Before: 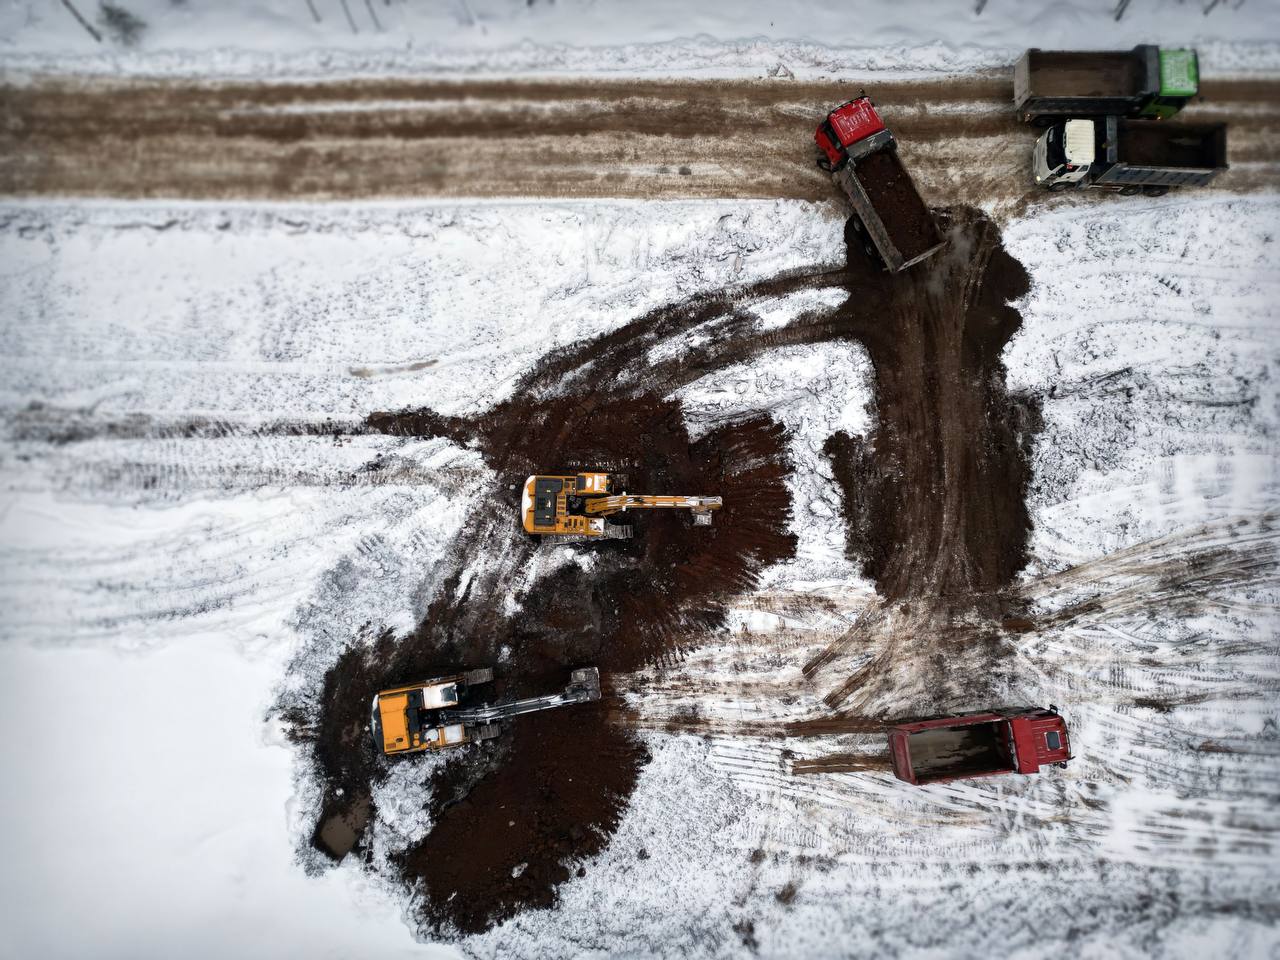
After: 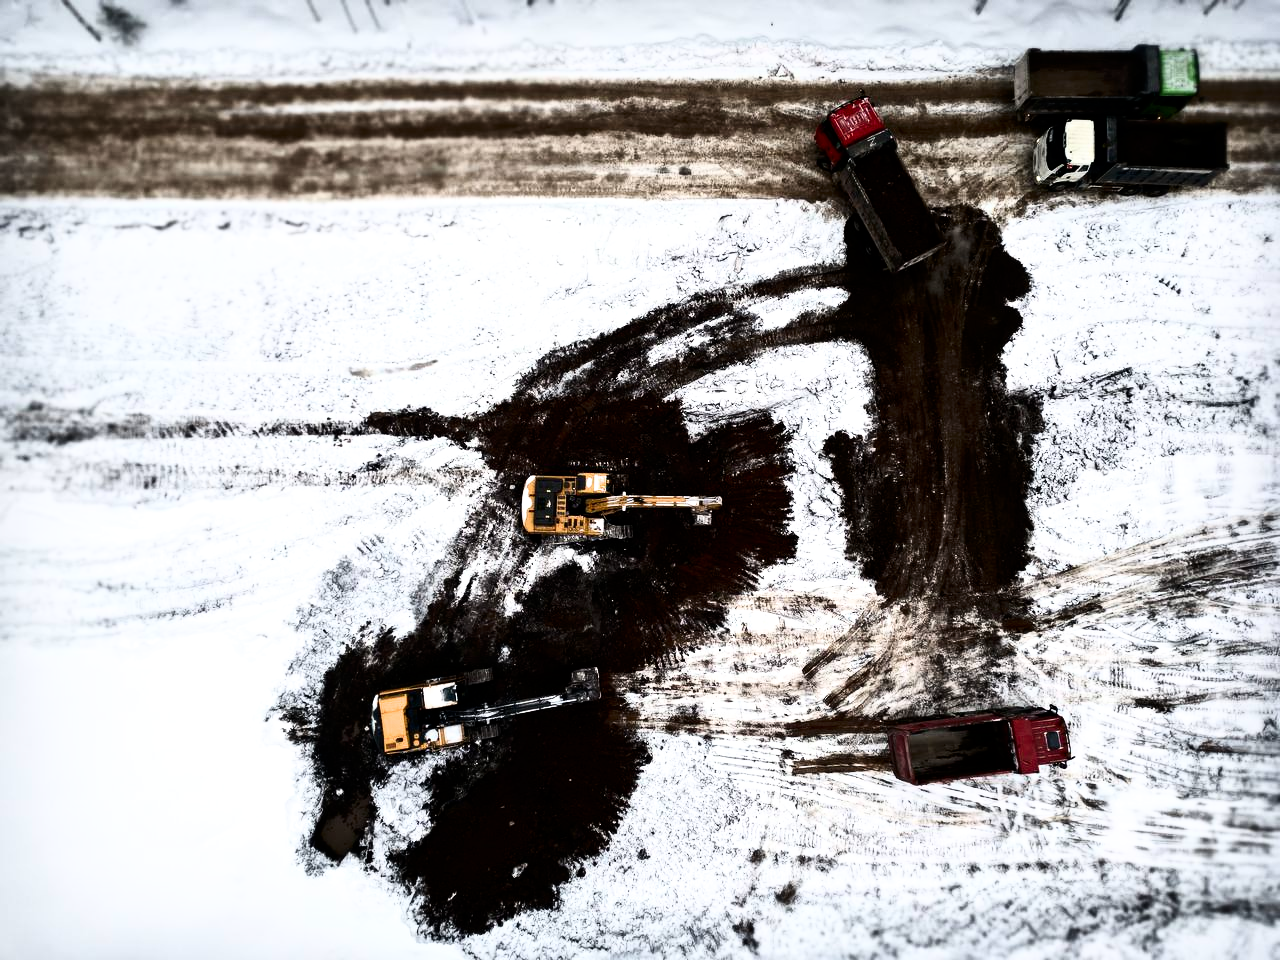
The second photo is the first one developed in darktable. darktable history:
contrast brightness saturation: contrast 0.28
filmic rgb: white relative exposure 2.2 EV, hardness 6.97
